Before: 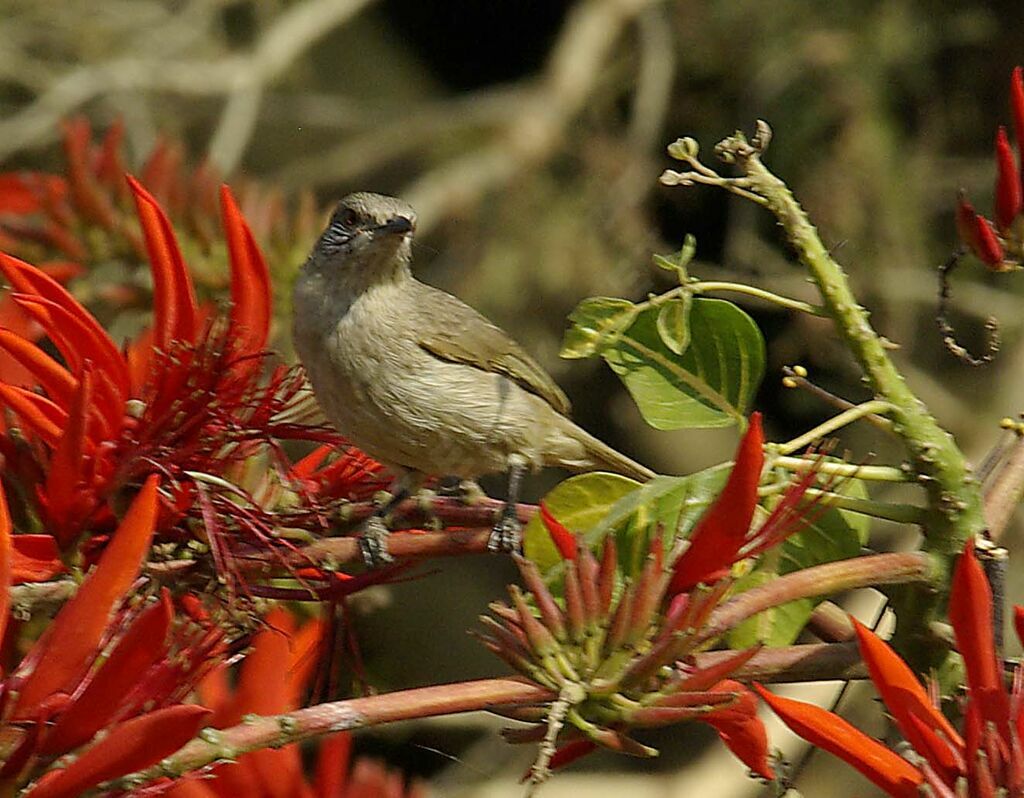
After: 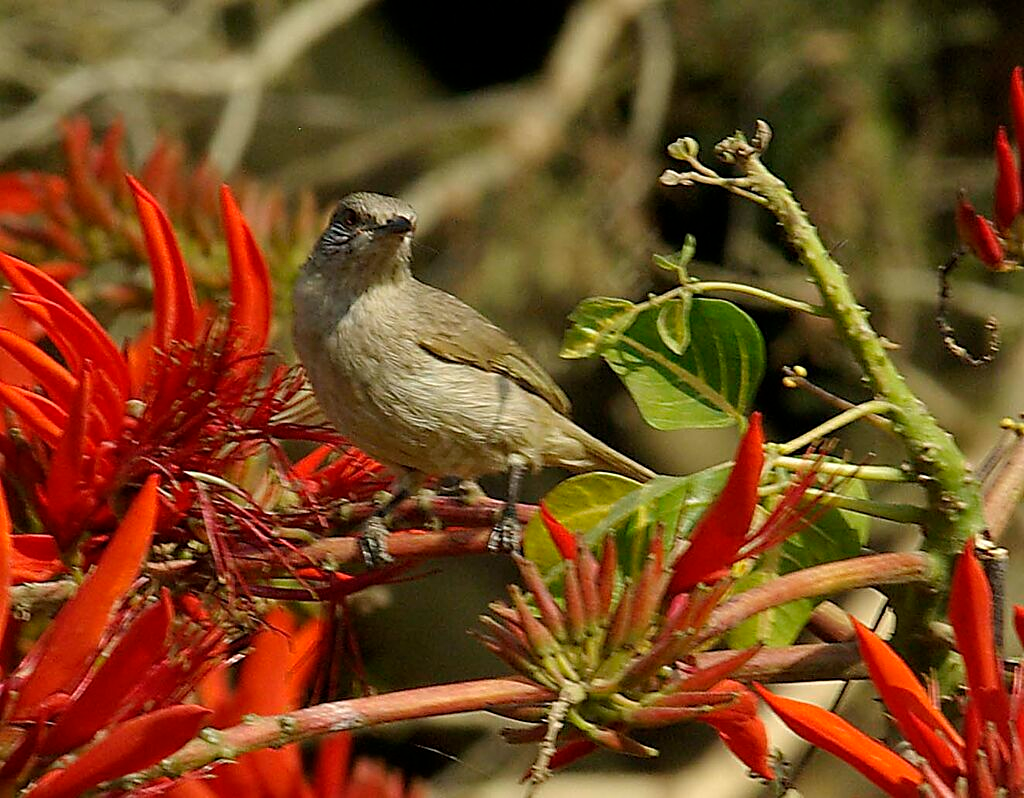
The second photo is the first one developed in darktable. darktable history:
exposure: compensate highlight preservation false
sharpen: amount 0.205
